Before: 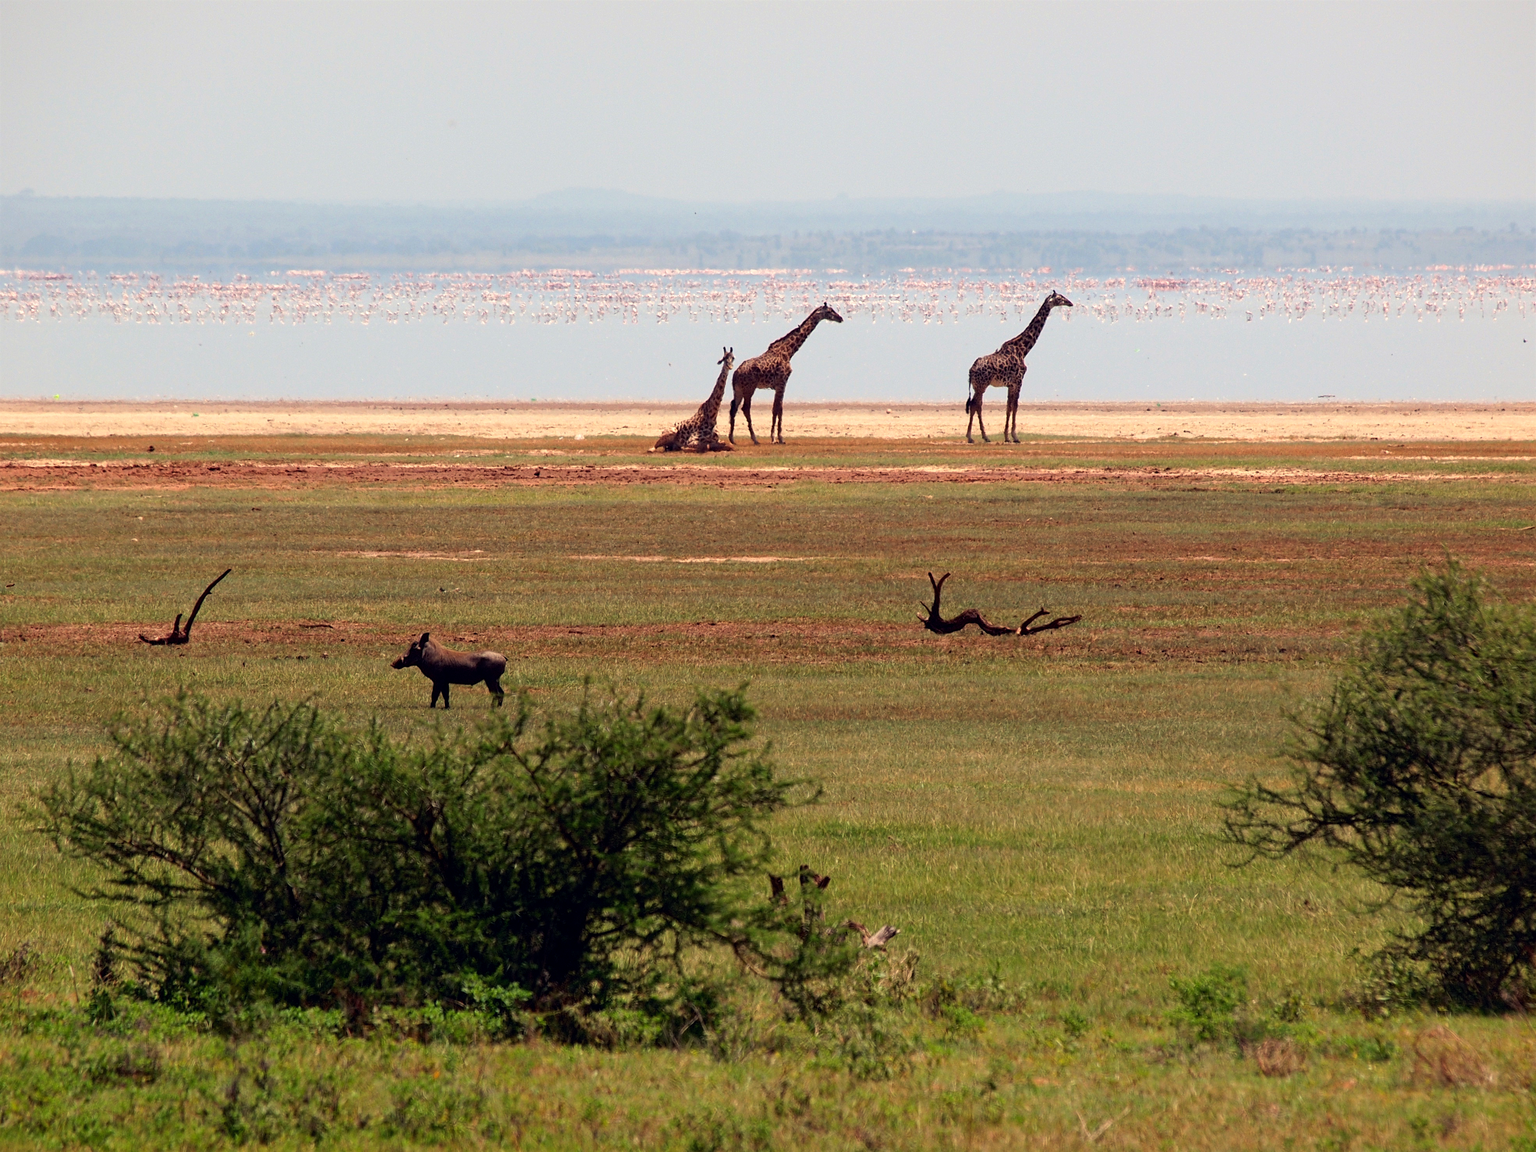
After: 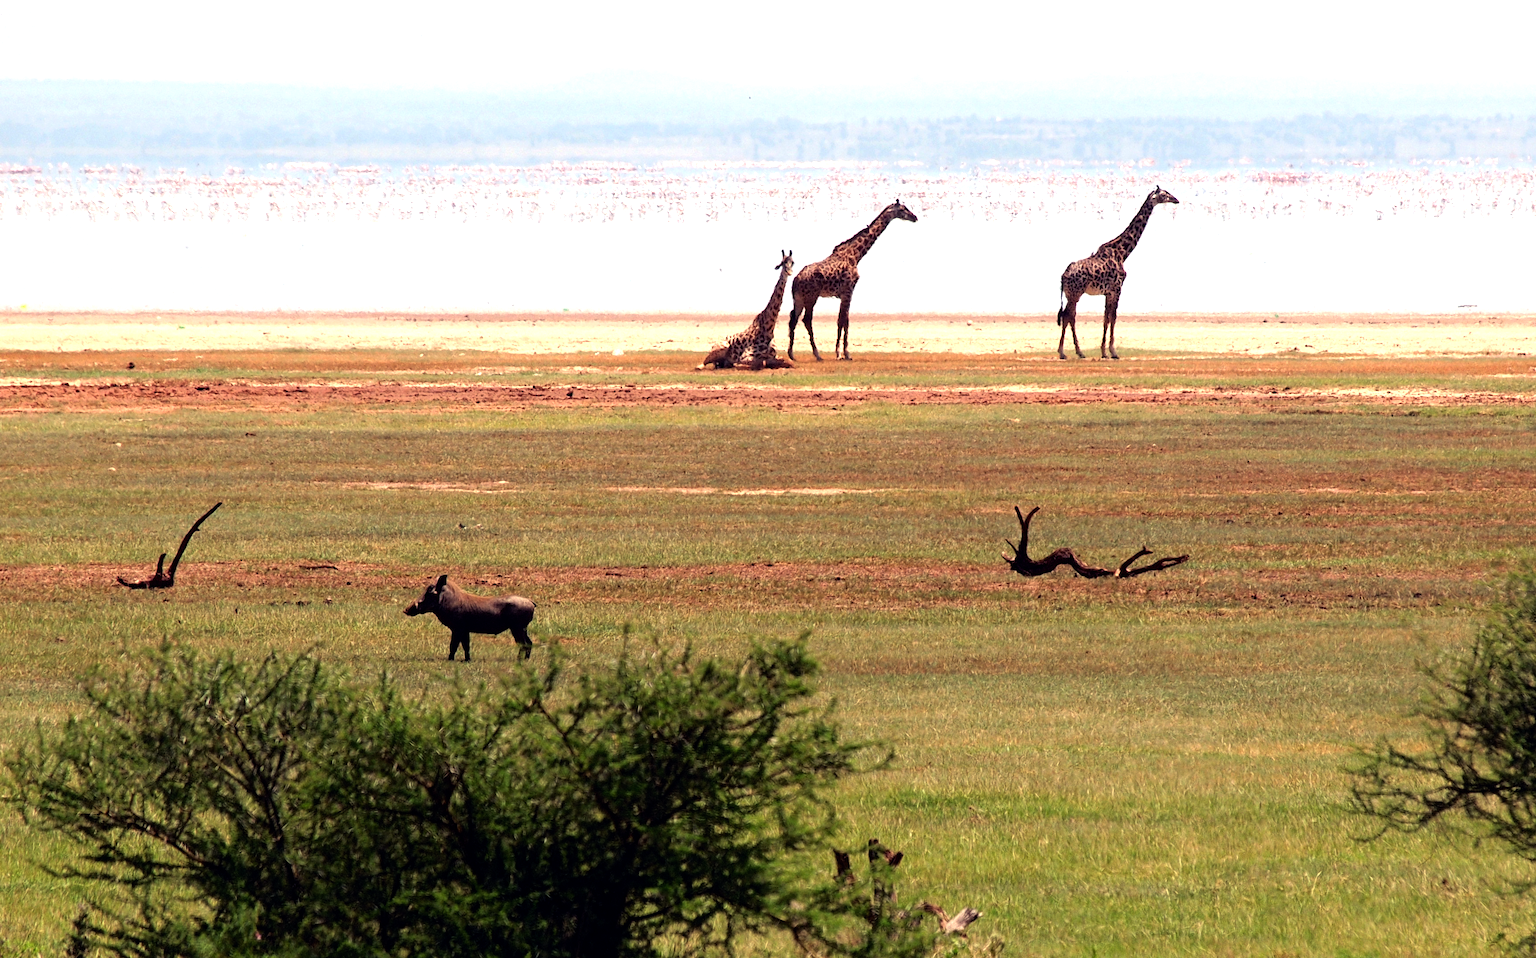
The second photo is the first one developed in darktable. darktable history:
tone equalizer: -8 EV -0.743 EV, -7 EV -0.696 EV, -6 EV -0.584 EV, -5 EV -0.372 EV, -3 EV 0.393 EV, -2 EV 0.6 EV, -1 EV 0.701 EV, +0 EV 0.736 EV
crop and rotate: left 2.376%, top 11.078%, right 9.674%, bottom 15.707%
